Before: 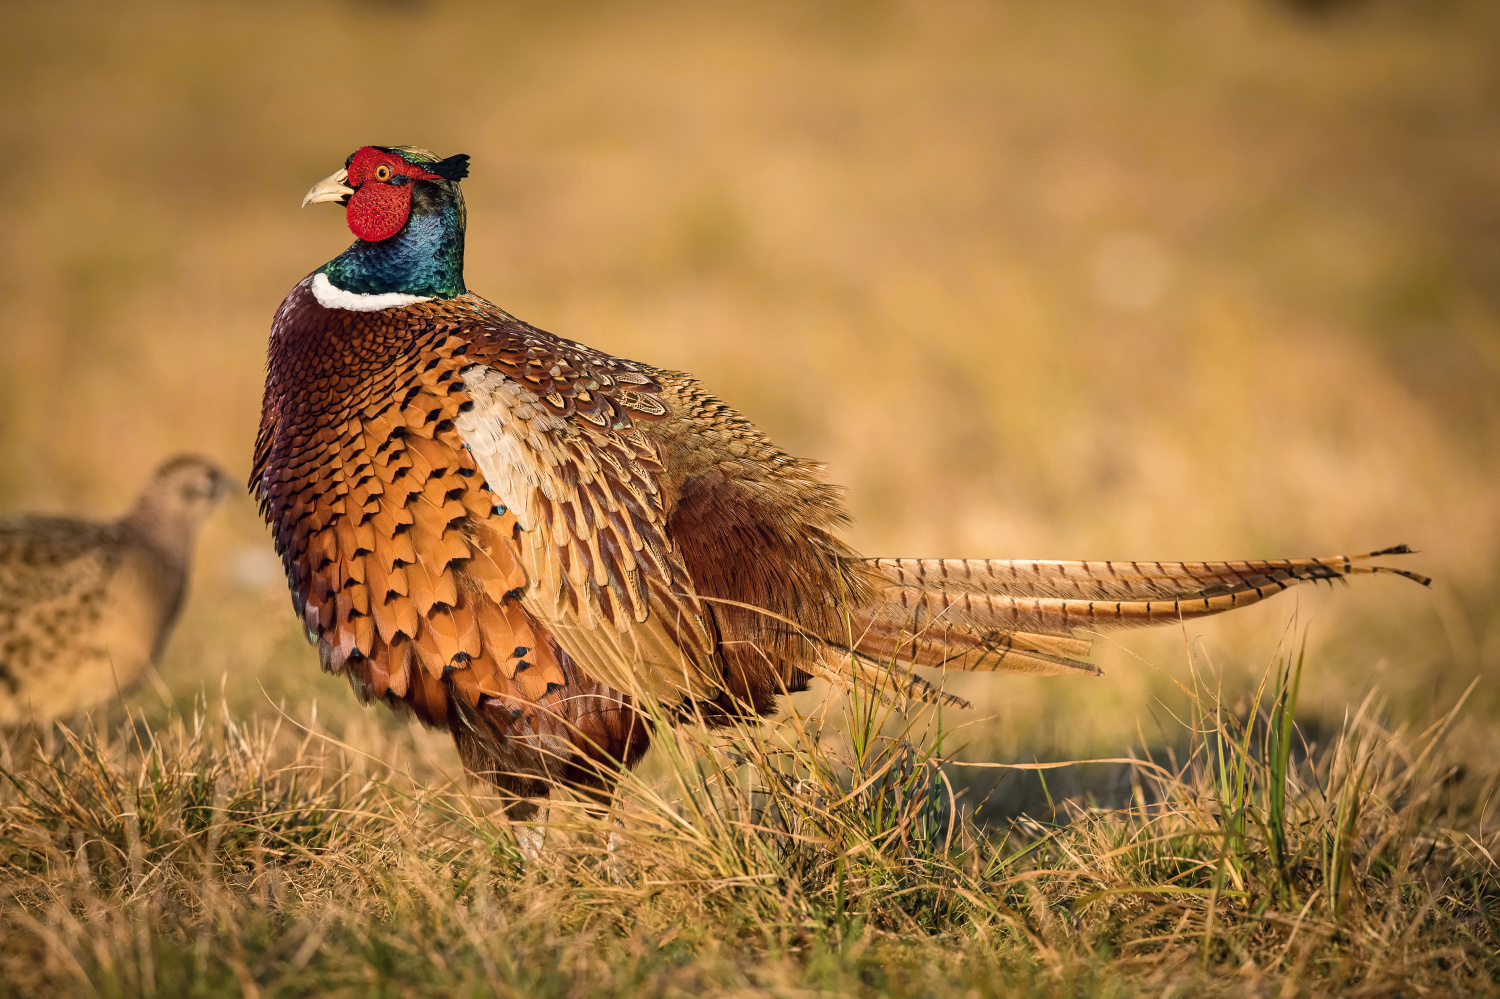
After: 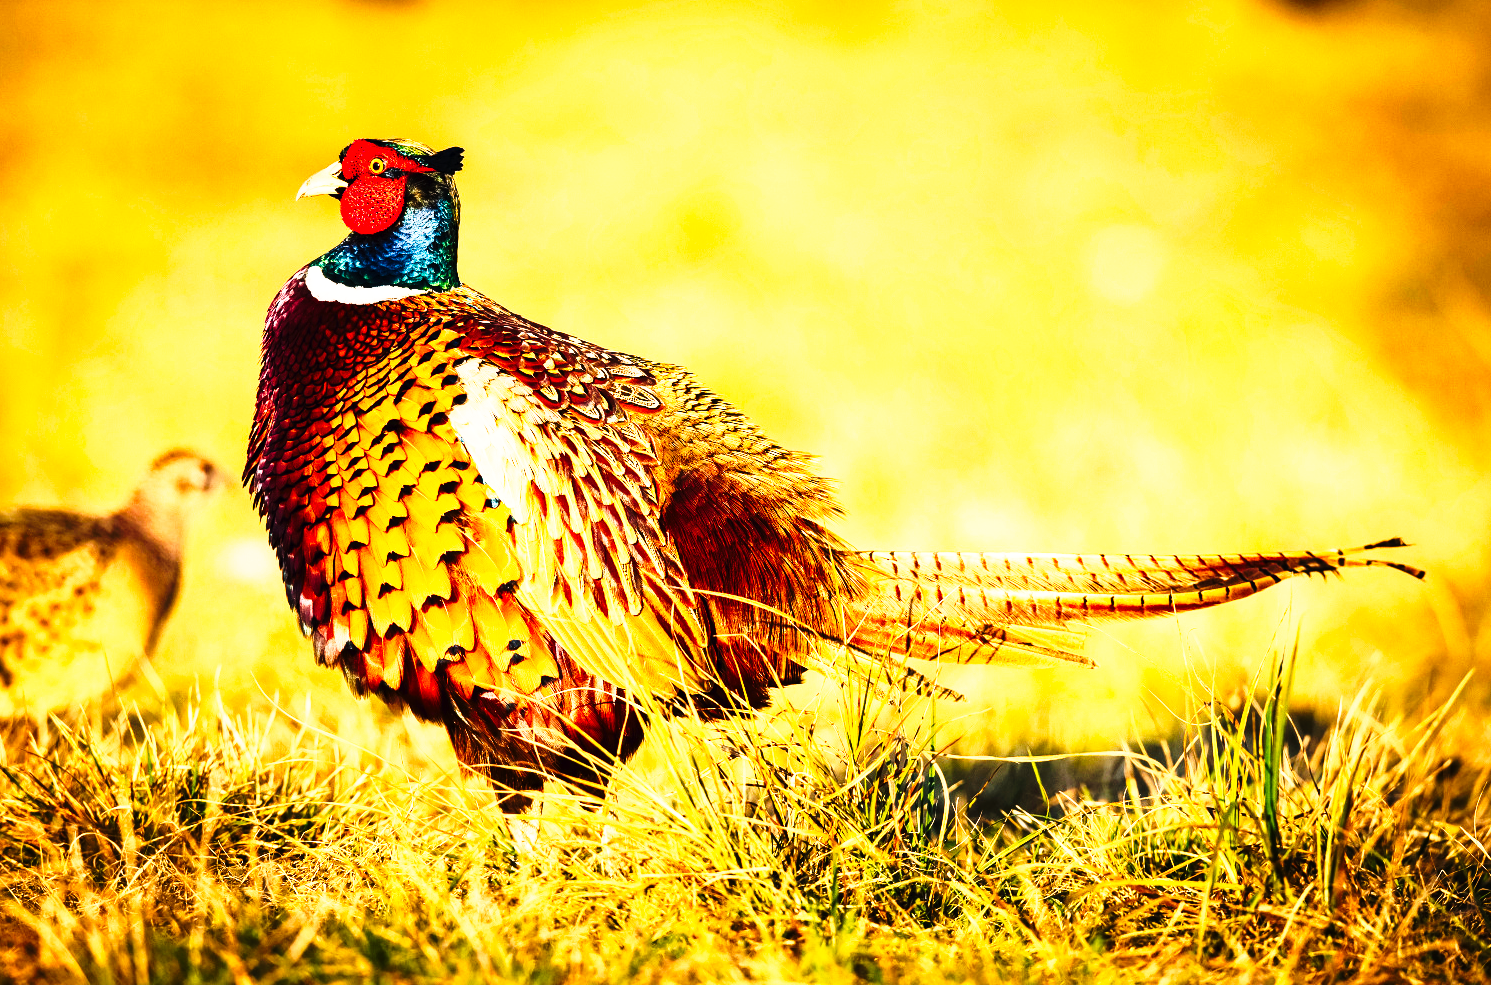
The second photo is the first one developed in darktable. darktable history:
crop: left 0.447%, top 0.737%, right 0.139%, bottom 0.599%
exposure: black level correction 0.001, exposure 0.499 EV, compensate highlight preservation false
tone curve: curves: ch0 [(0, 0) (0.003, 0.003) (0.011, 0.006) (0.025, 0.012) (0.044, 0.02) (0.069, 0.023) (0.1, 0.029) (0.136, 0.037) (0.177, 0.058) (0.224, 0.084) (0.277, 0.137) (0.335, 0.209) (0.399, 0.336) (0.468, 0.478) (0.543, 0.63) (0.623, 0.789) (0.709, 0.903) (0.801, 0.967) (0.898, 0.987) (1, 1)], preserve colors none
contrast brightness saturation: contrast 0.227, brightness 0.101, saturation 0.291
